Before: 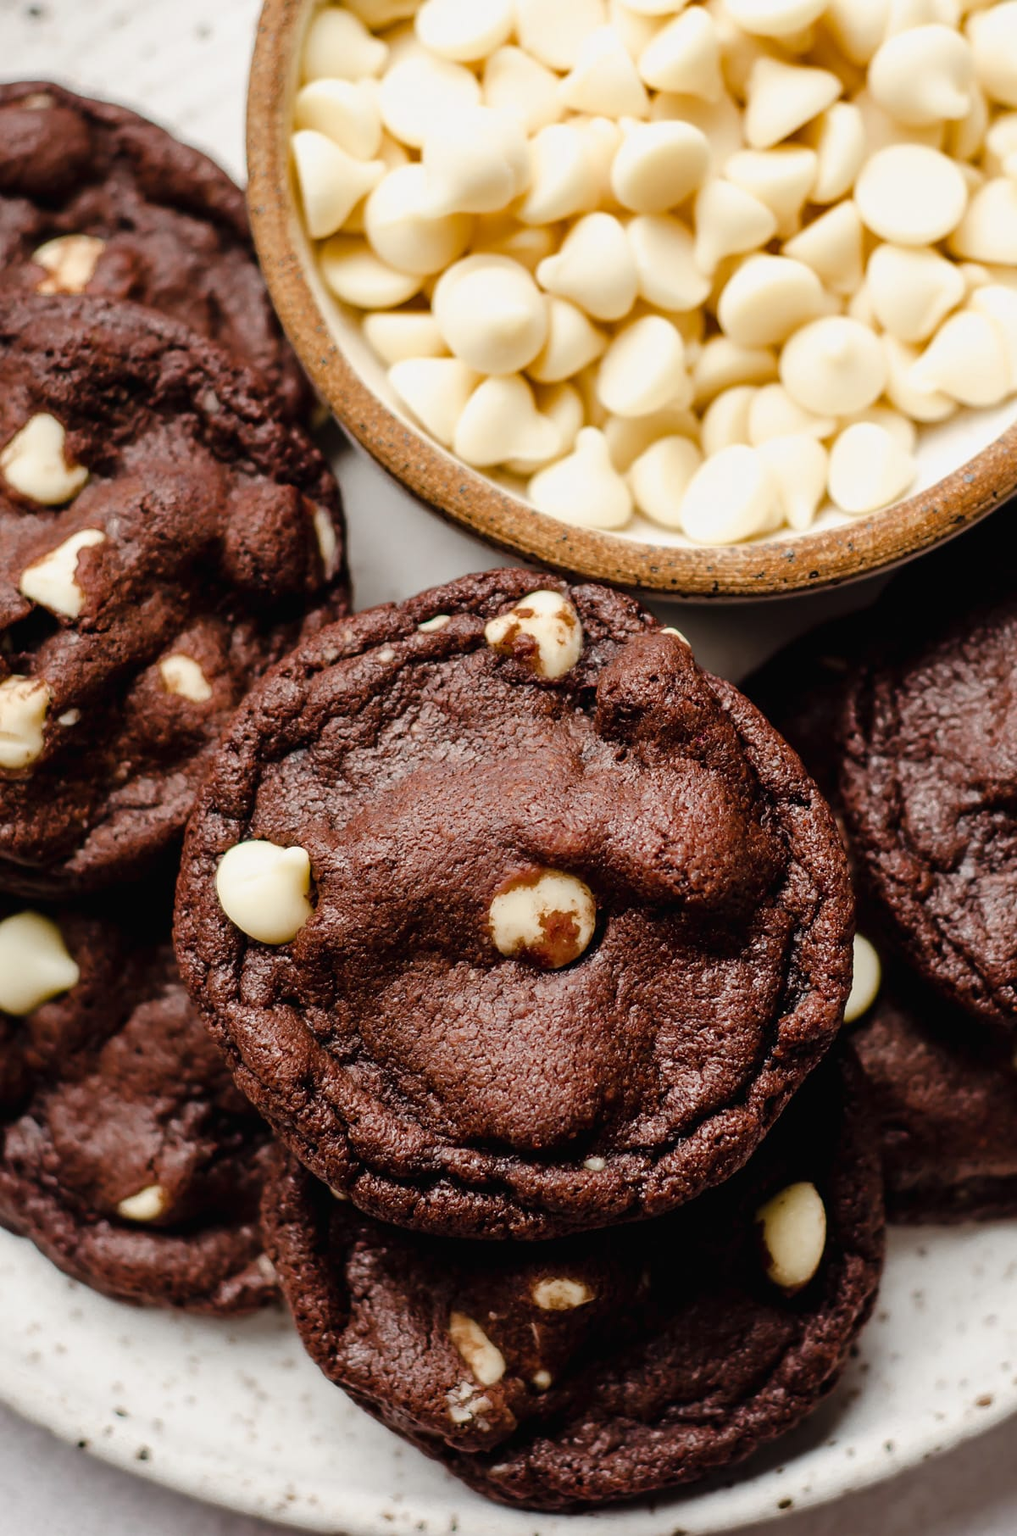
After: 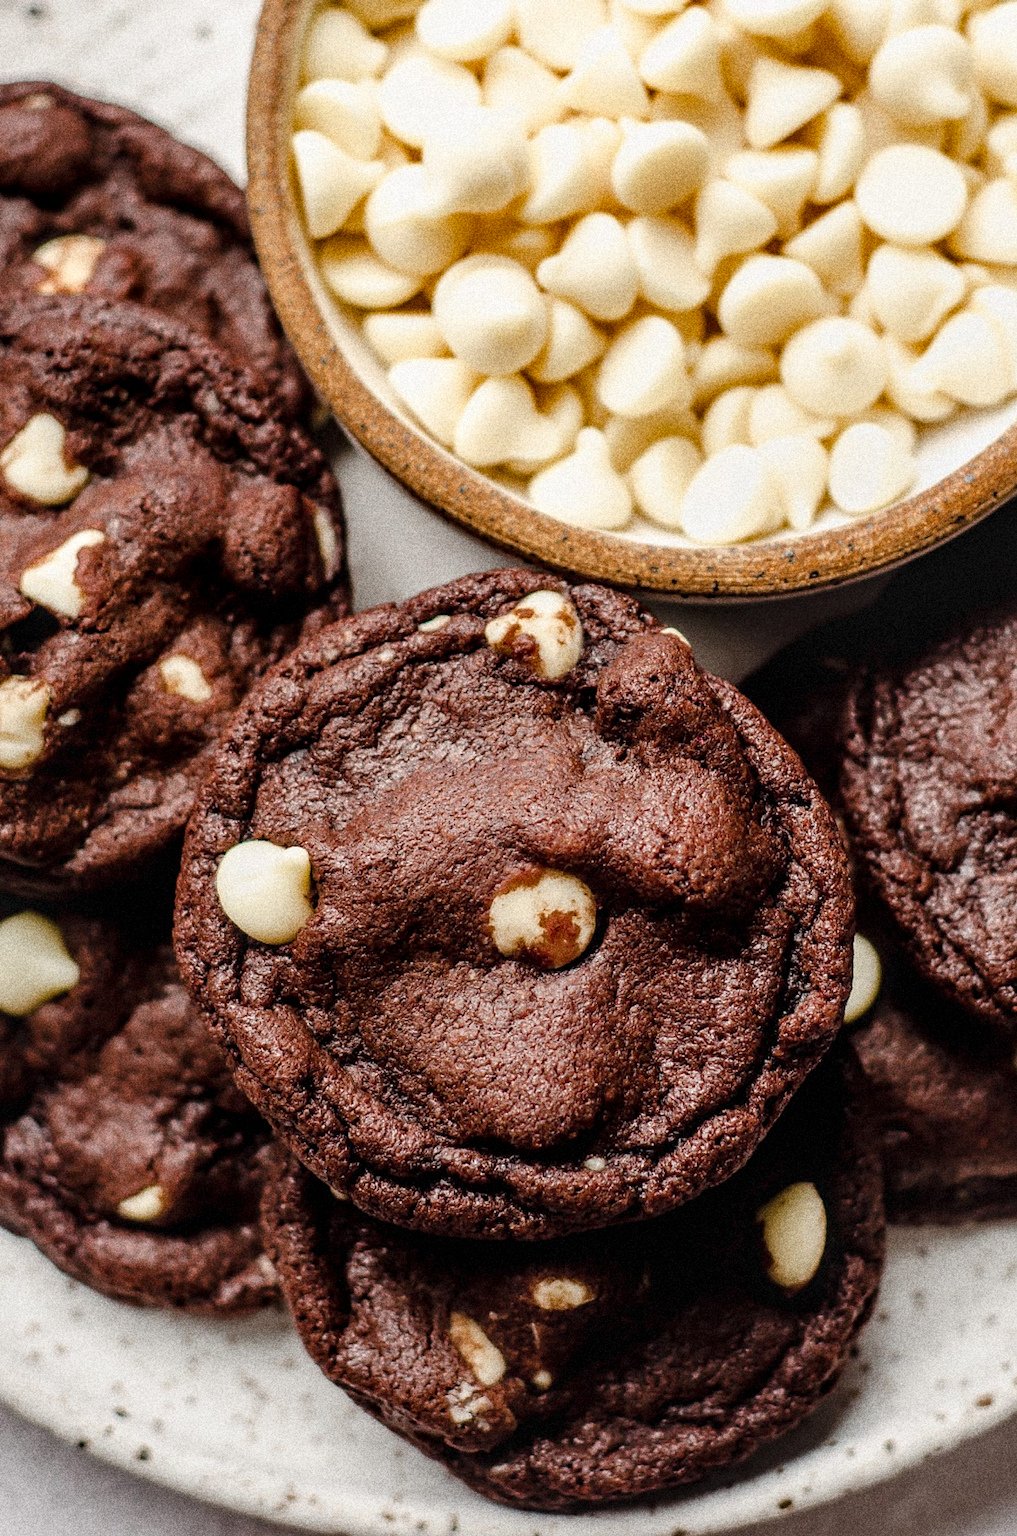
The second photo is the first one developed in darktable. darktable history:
grain: coarseness 14.49 ISO, strength 48.04%, mid-tones bias 35%
local contrast: detail 130%
